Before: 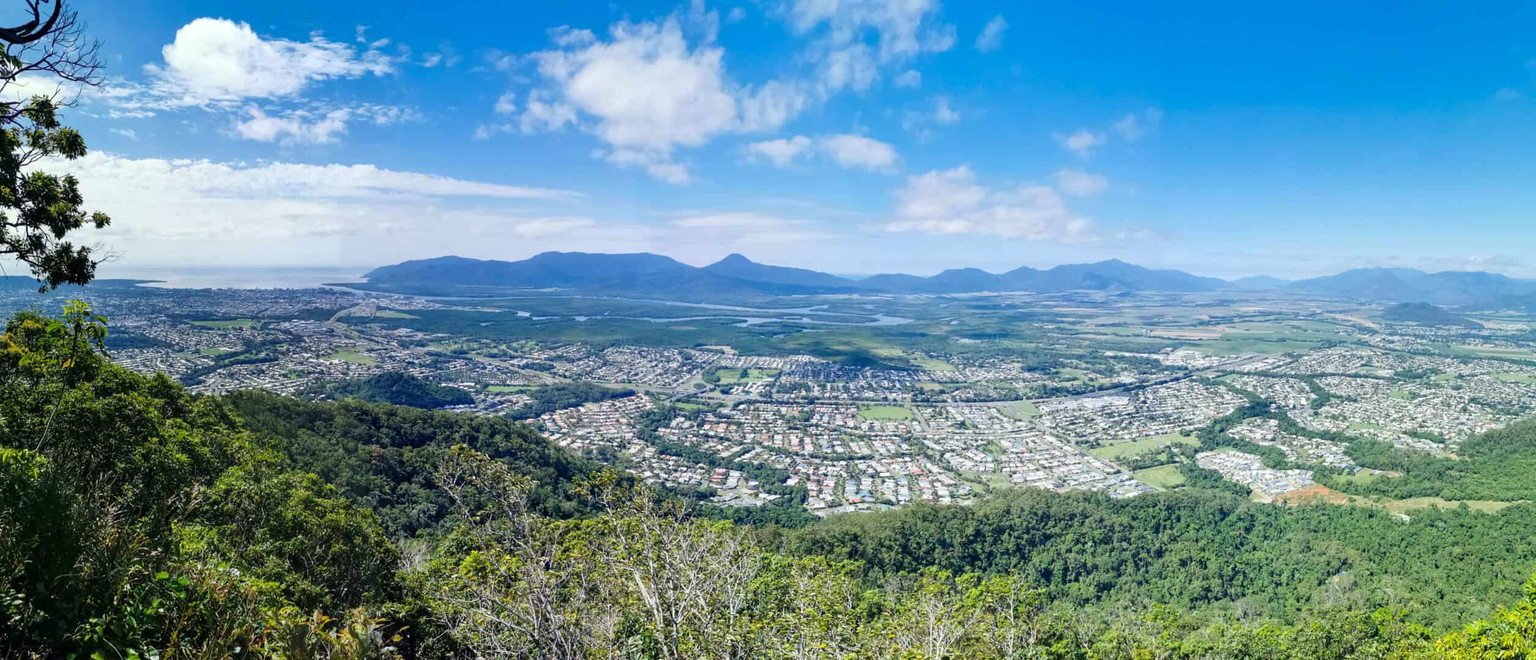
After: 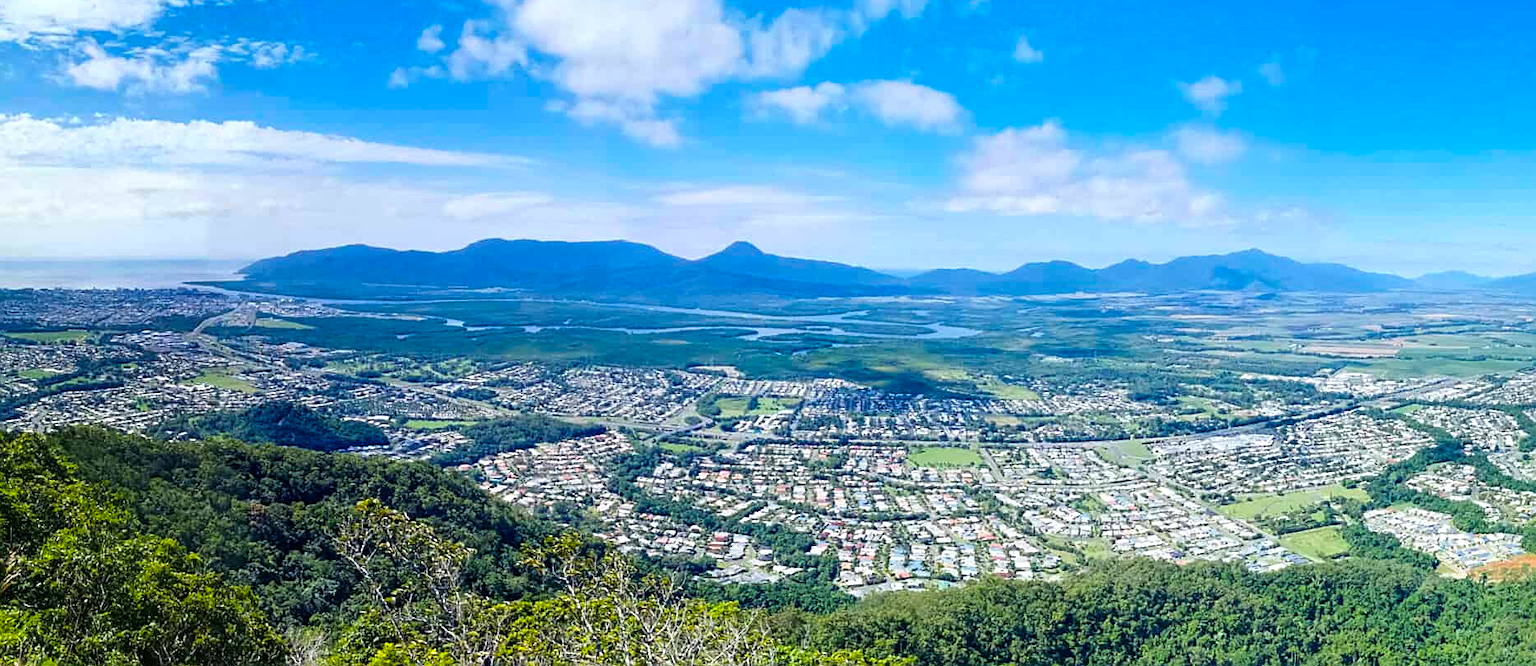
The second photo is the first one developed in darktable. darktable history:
color balance rgb: perceptual saturation grading › global saturation 29.764%, global vibrance 26.796%, contrast 6.102%
crop and rotate: left 12.187%, top 11.456%, right 13.832%, bottom 13.804%
sharpen: on, module defaults
